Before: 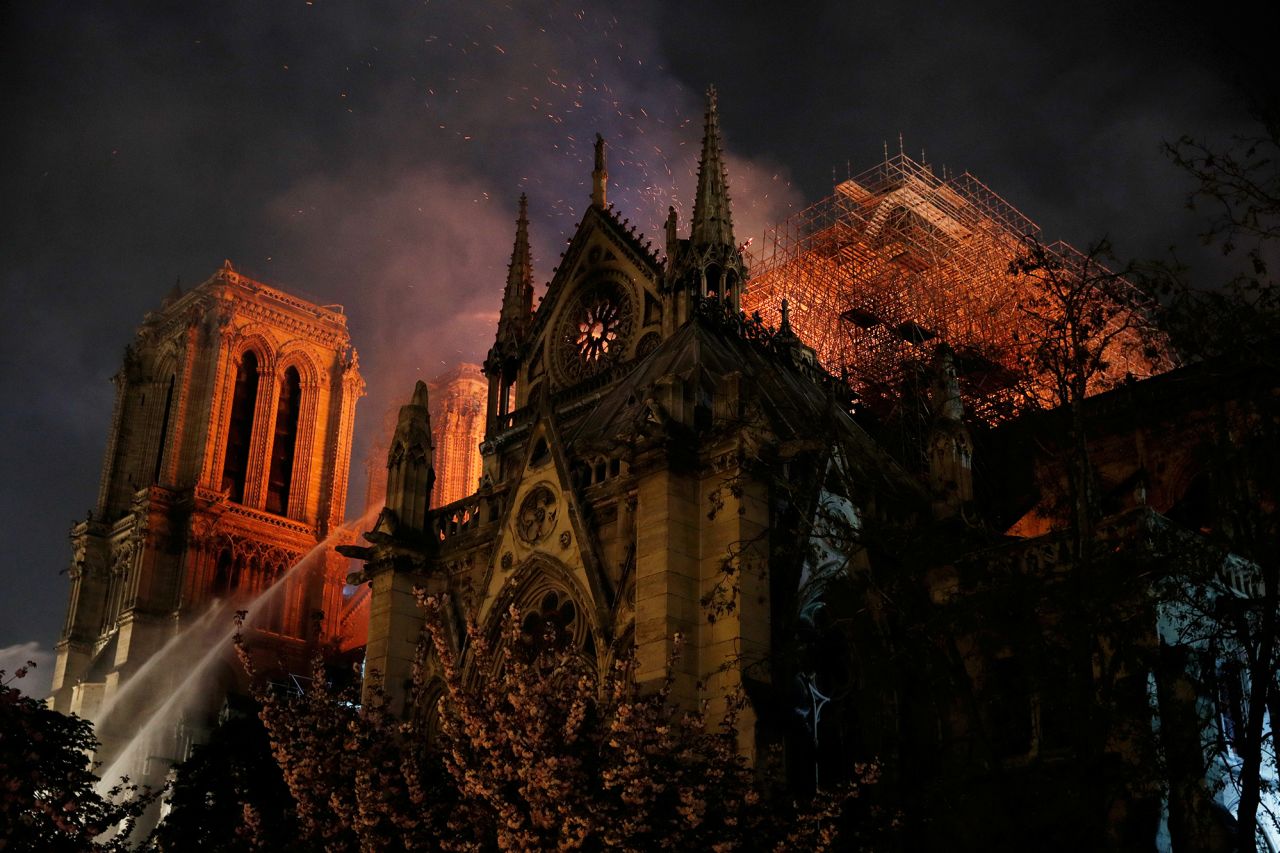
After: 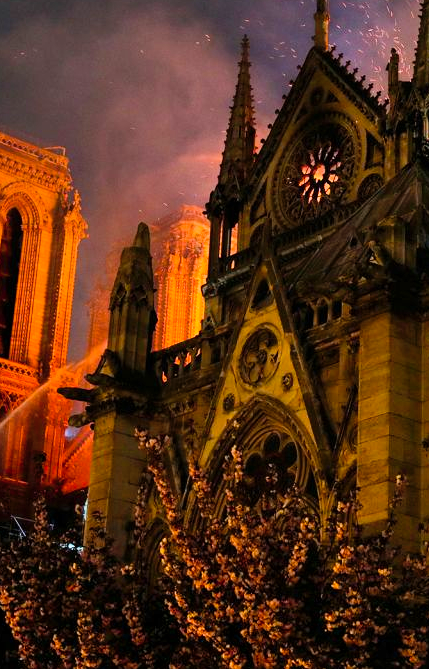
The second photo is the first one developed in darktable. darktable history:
crop and rotate: left 21.77%, top 18.528%, right 44.676%, bottom 2.997%
shadows and highlights: soften with gaussian
color balance rgb: perceptual saturation grading › global saturation 30%, global vibrance 10%
